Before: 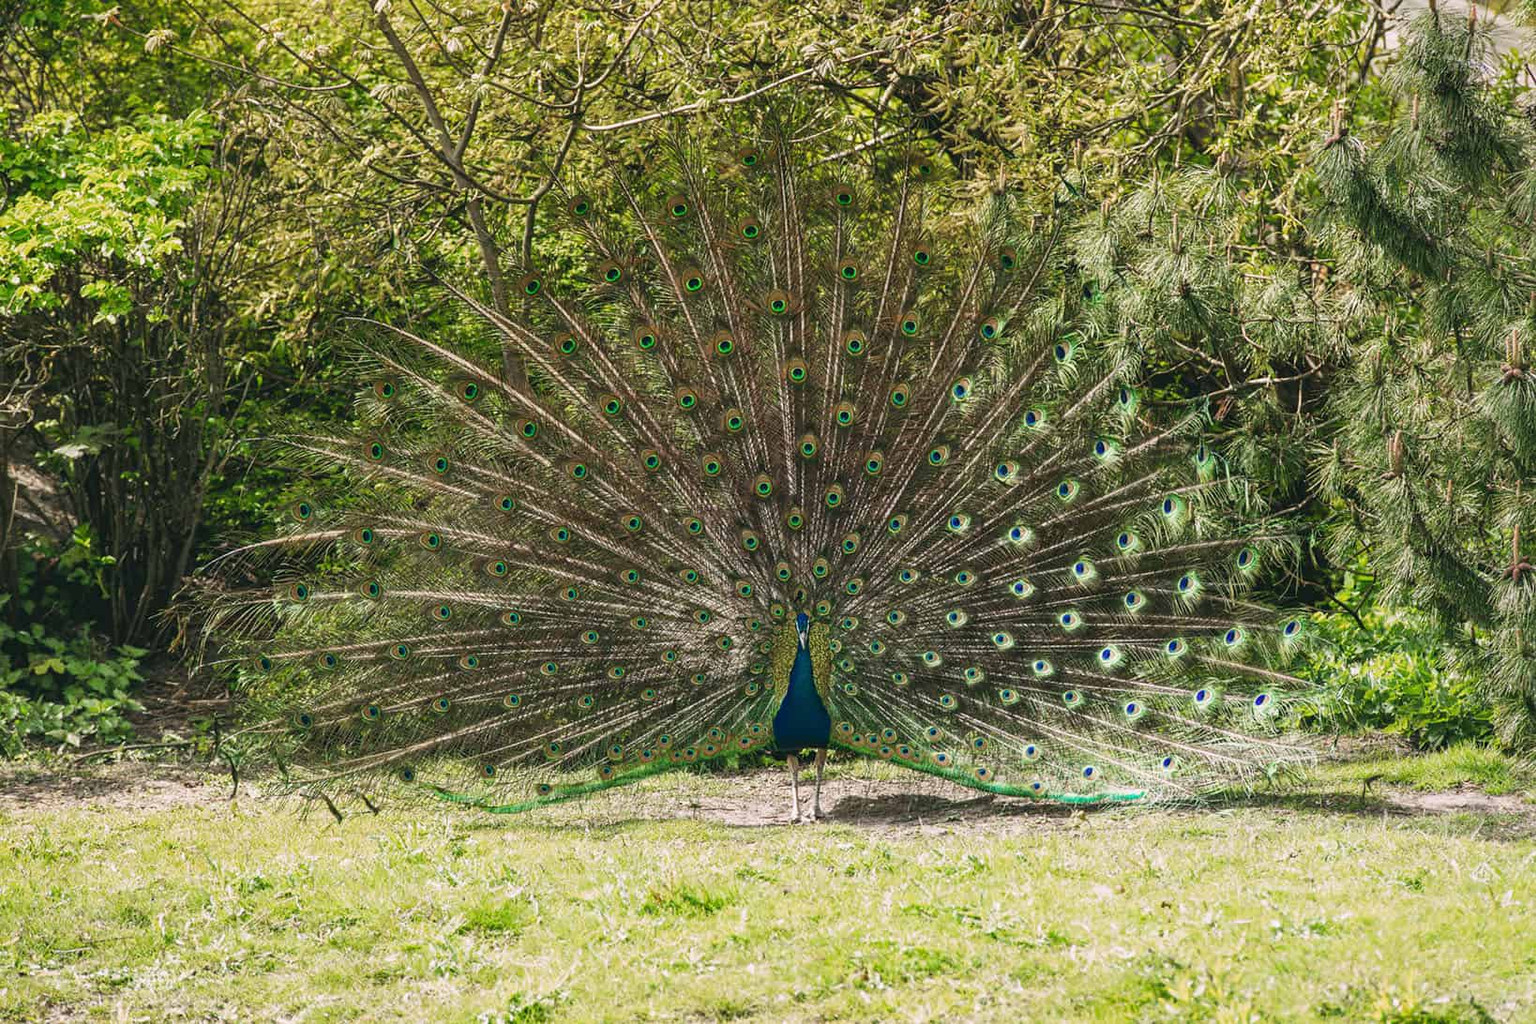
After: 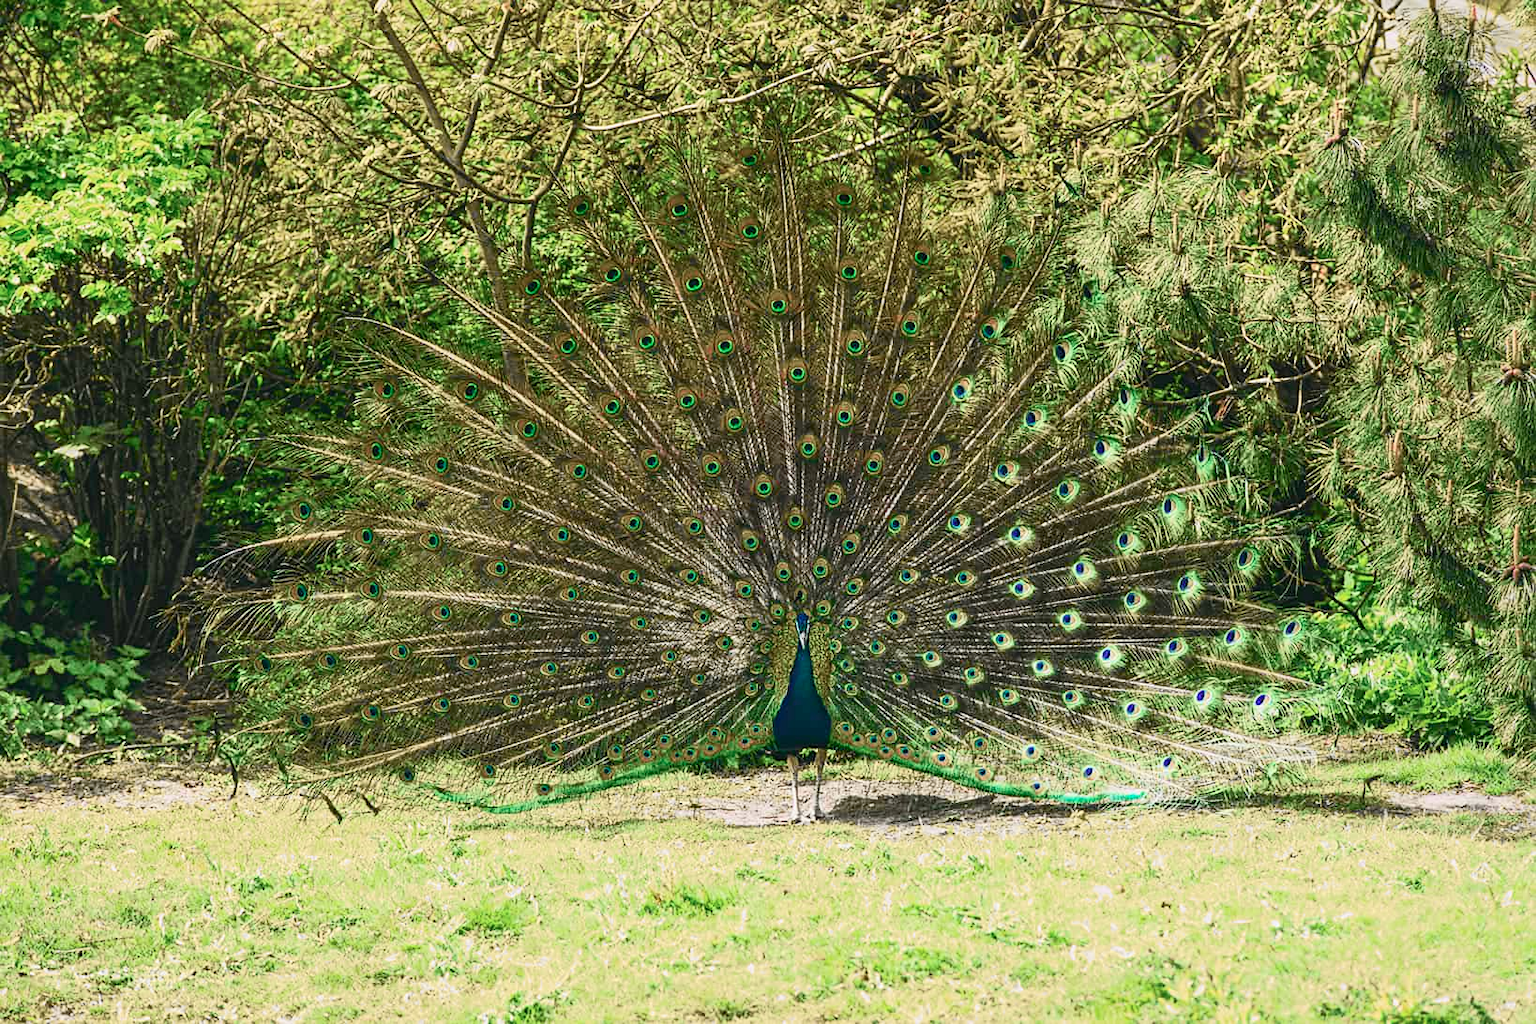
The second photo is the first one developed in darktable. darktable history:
tone curve: curves: ch0 [(0, 0.013) (0.104, 0.103) (0.258, 0.267) (0.448, 0.489) (0.709, 0.794) (0.895, 0.915) (0.994, 0.971)]; ch1 [(0, 0) (0.335, 0.298) (0.446, 0.416) (0.488, 0.488) (0.515, 0.504) (0.581, 0.615) (0.635, 0.661) (1, 1)]; ch2 [(0, 0) (0.314, 0.306) (0.436, 0.447) (0.502, 0.5) (0.538, 0.541) (0.568, 0.603) (0.641, 0.635) (0.717, 0.701) (1, 1)], color space Lab, independent channels, preserve colors none
sharpen: amount 0.2
